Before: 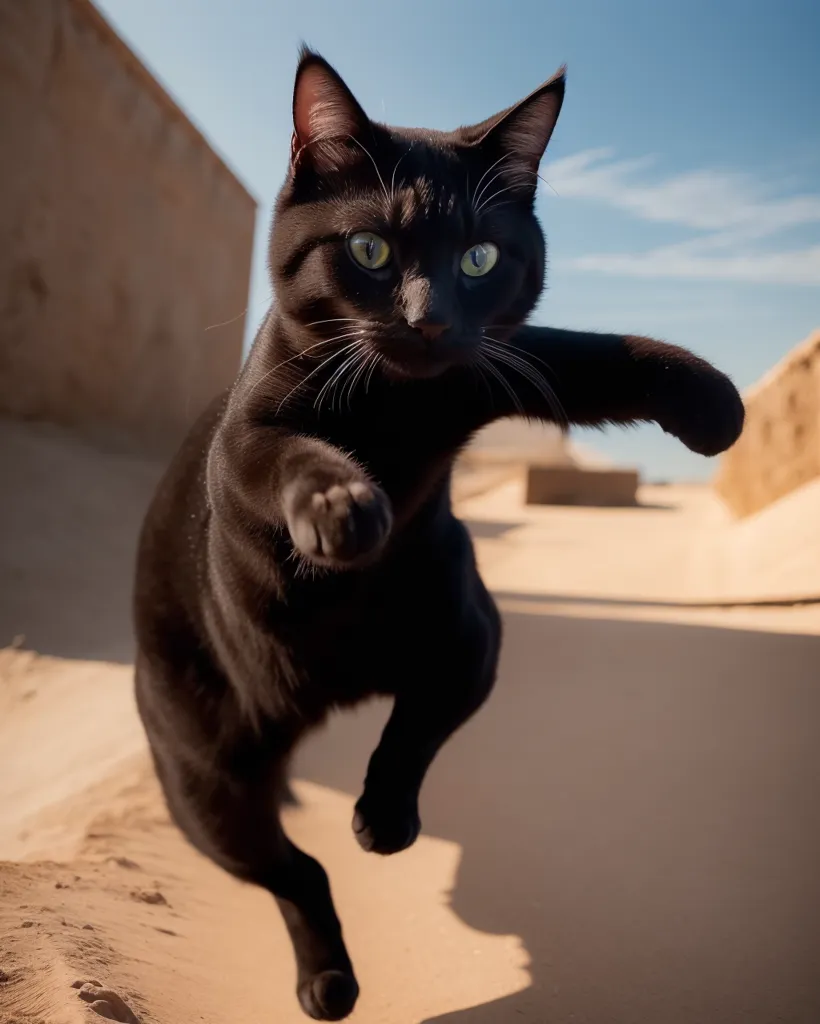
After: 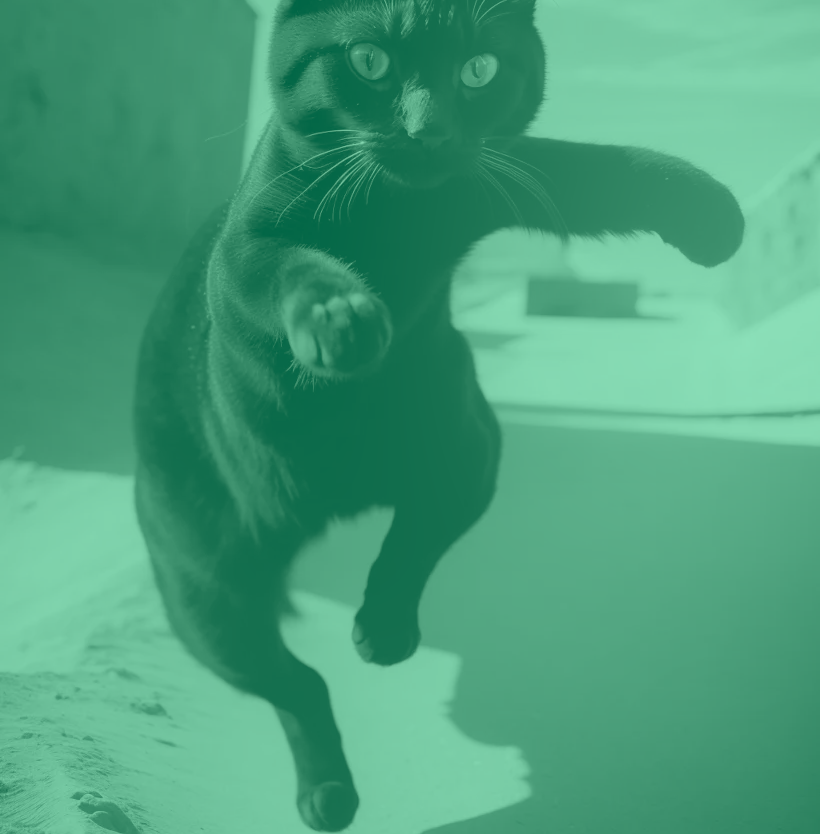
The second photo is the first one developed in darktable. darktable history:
colorize: hue 147.6°, saturation 65%, lightness 21.64%
crop and rotate: top 18.507%
bloom: size 38%, threshold 95%, strength 30%
